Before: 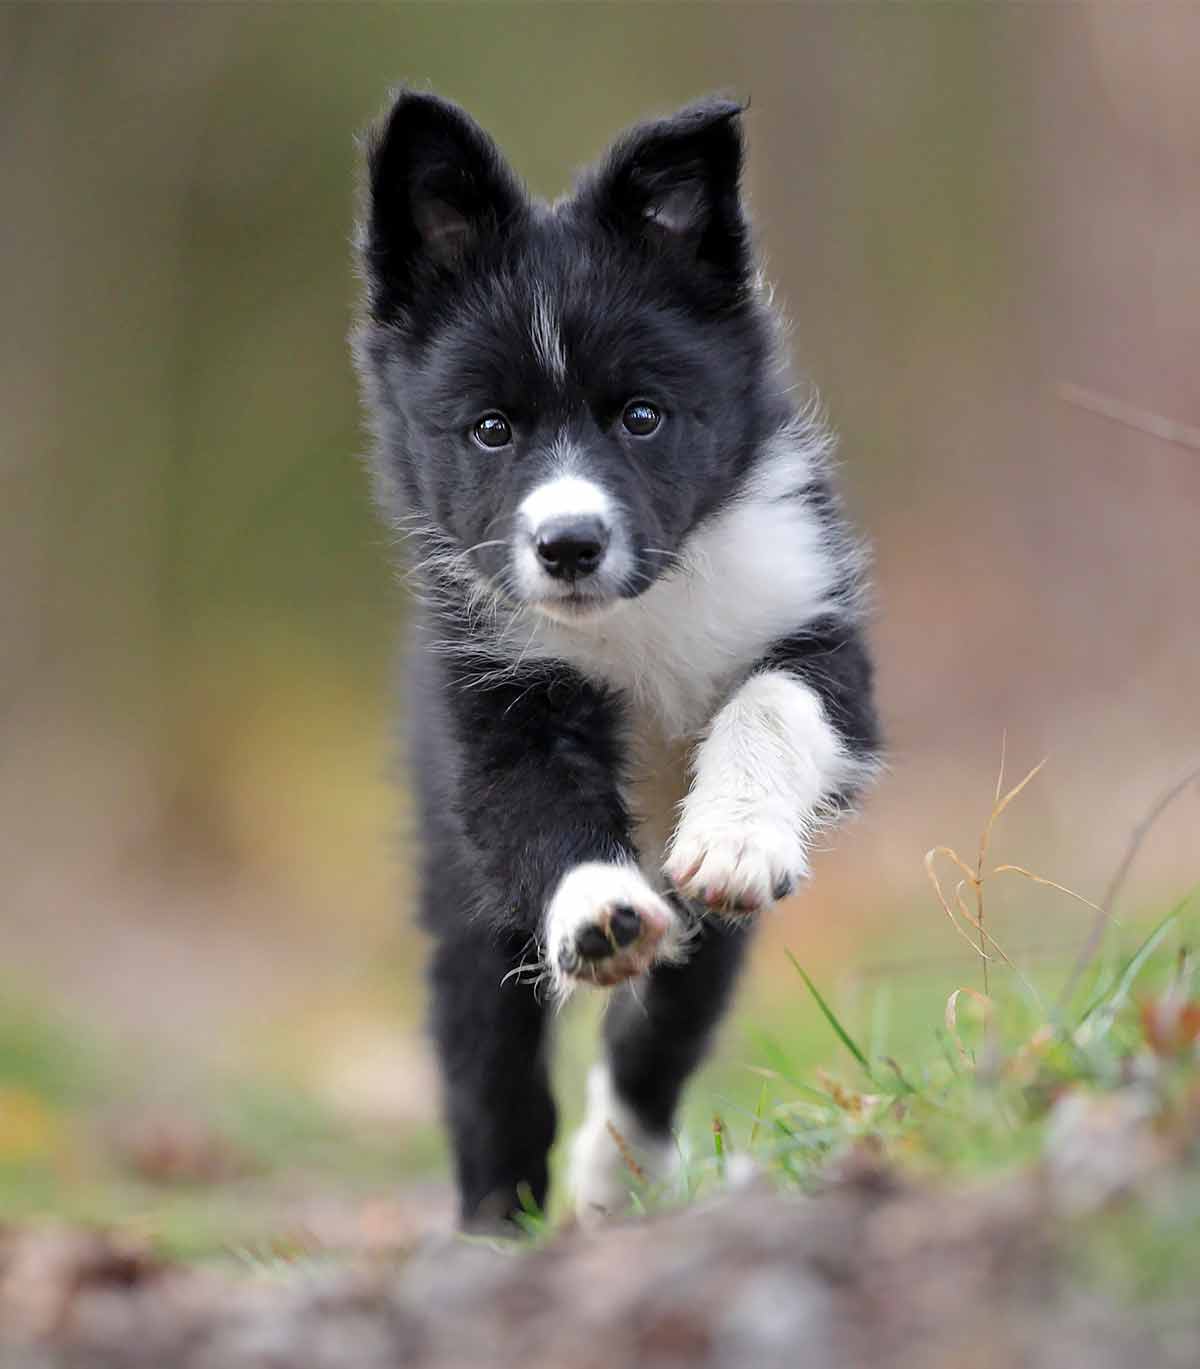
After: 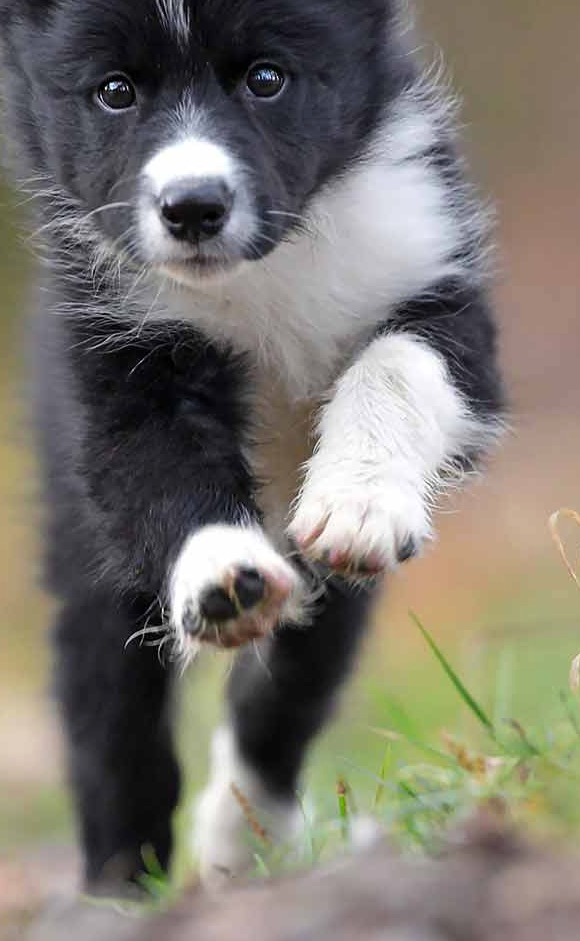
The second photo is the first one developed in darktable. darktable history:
tone curve: curves: ch0 [(0, 0) (0.253, 0.237) (1, 1)]; ch1 [(0, 0) (0.401, 0.42) (0.442, 0.47) (0.491, 0.495) (0.511, 0.523) (0.557, 0.565) (0.66, 0.683) (1, 1)]; ch2 [(0, 0) (0.394, 0.413) (0.5, 0.5) (0.578, 0.568) (1, 1)], preserve colors none
crop: left 31.39%, top 24.695%, right 20.255%, bottom 6.54%
